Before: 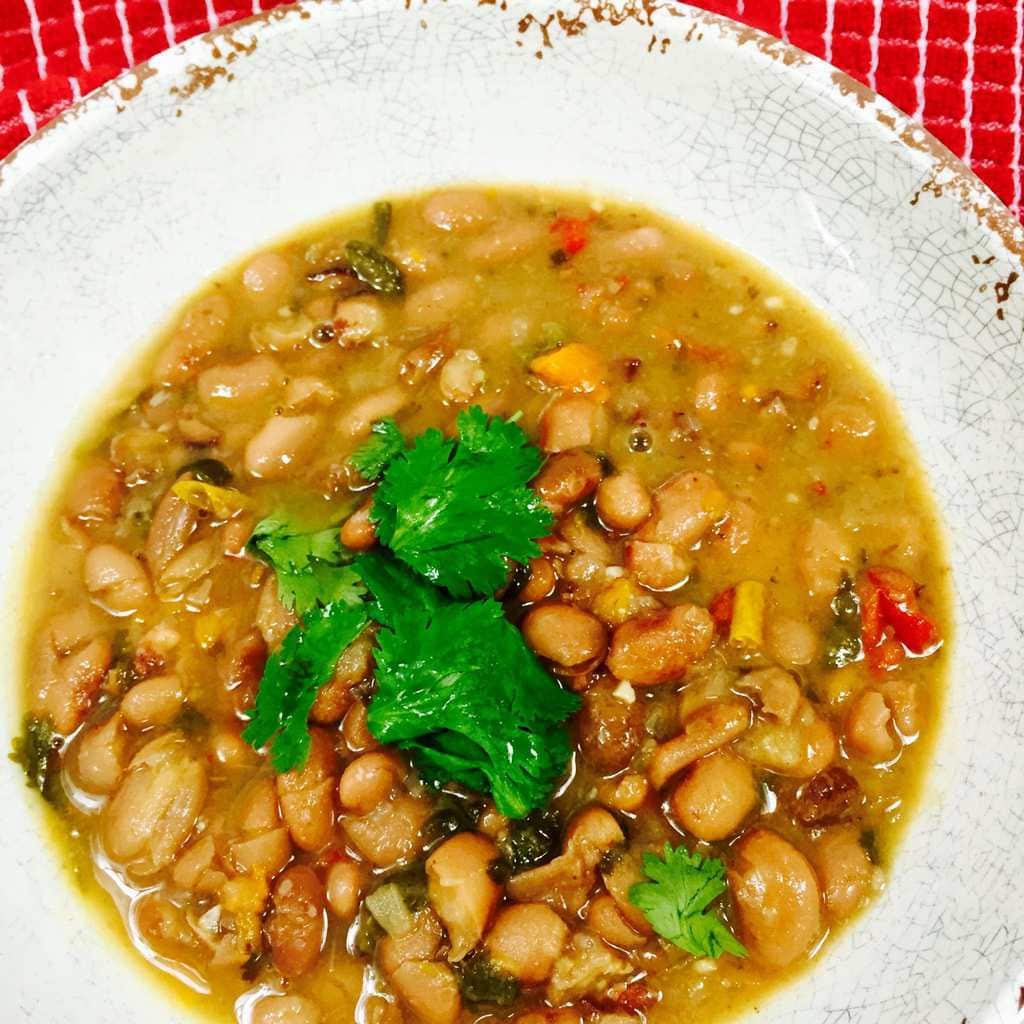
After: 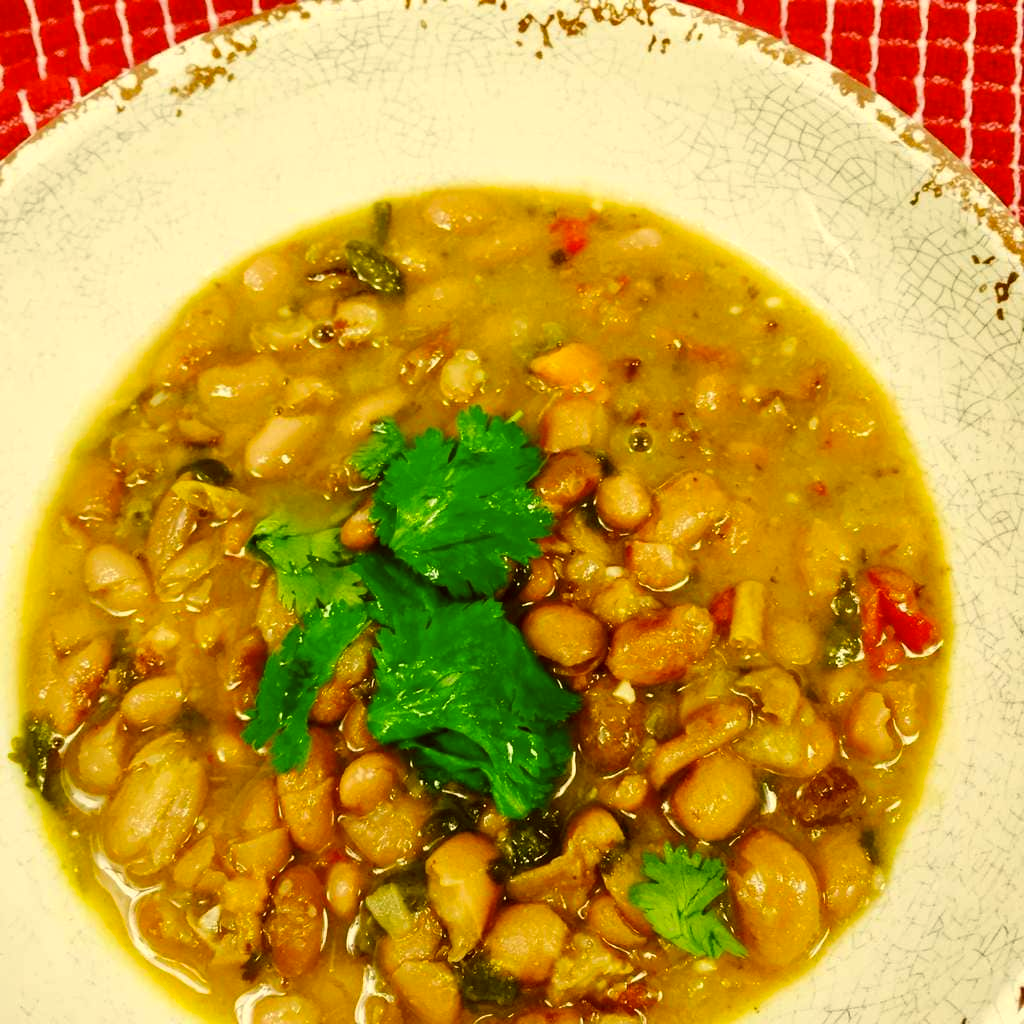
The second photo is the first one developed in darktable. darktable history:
color correction: highlights a* 0.151, highlights b* 29.31, shadows a* -0.256, shadows b* 21.18
